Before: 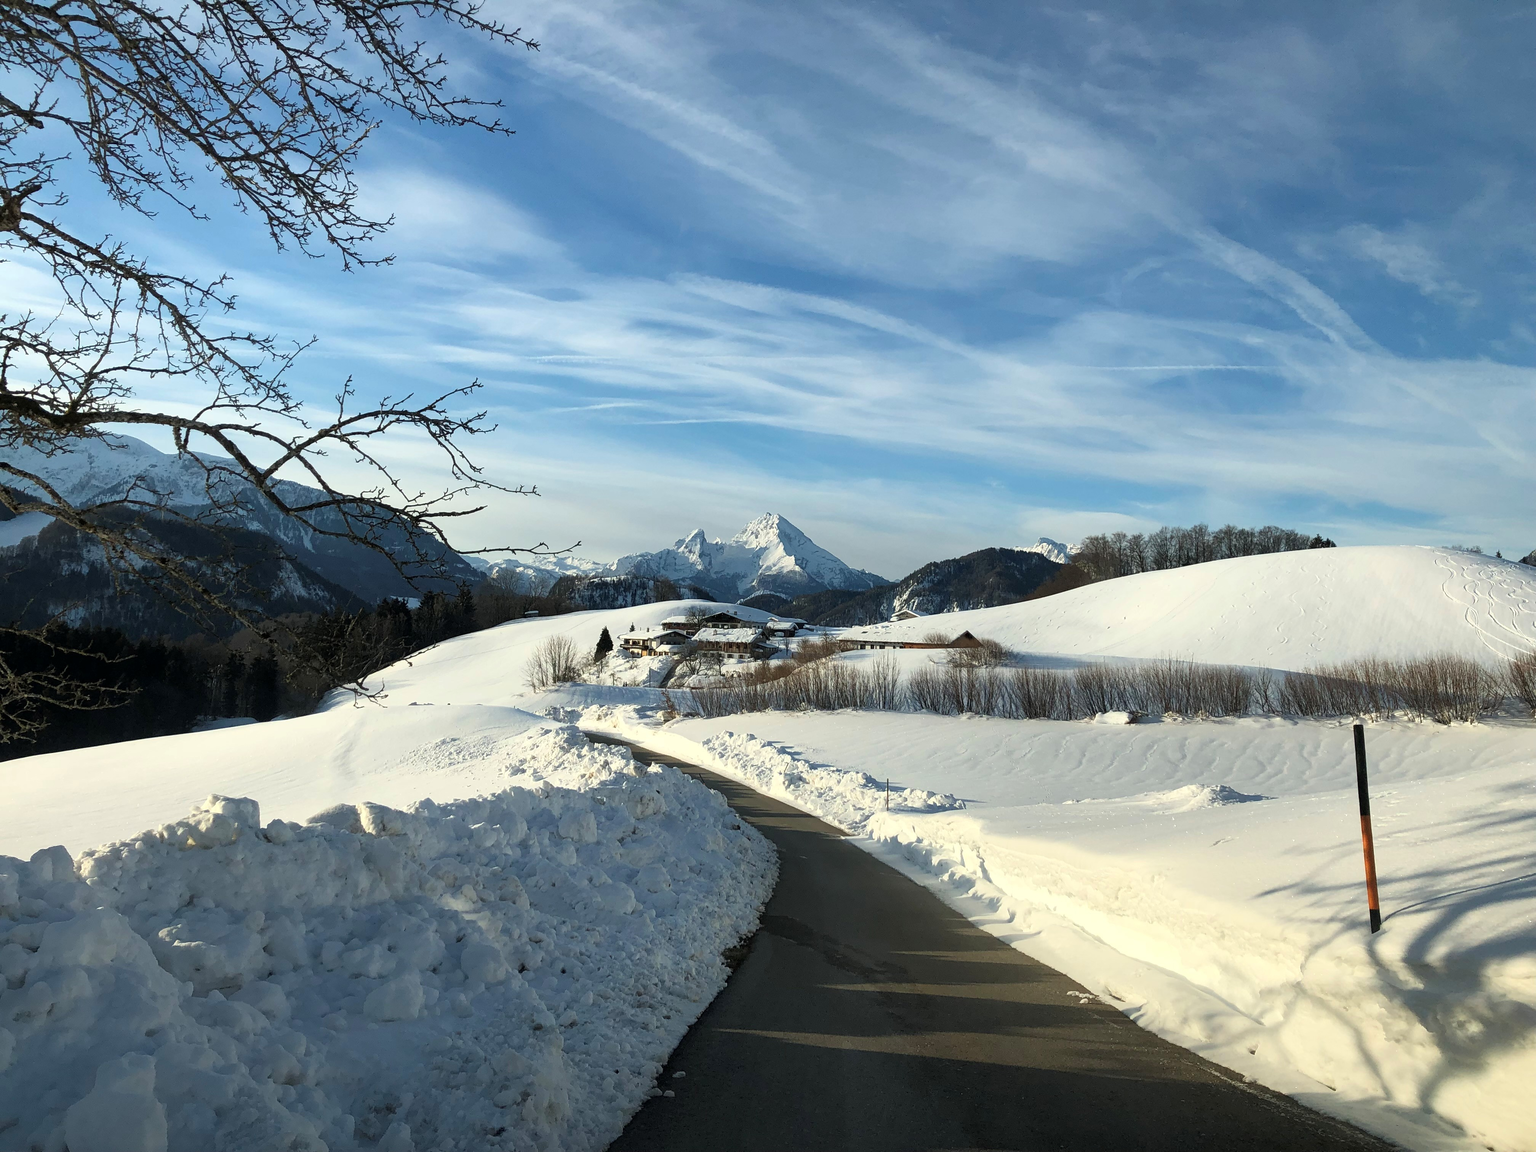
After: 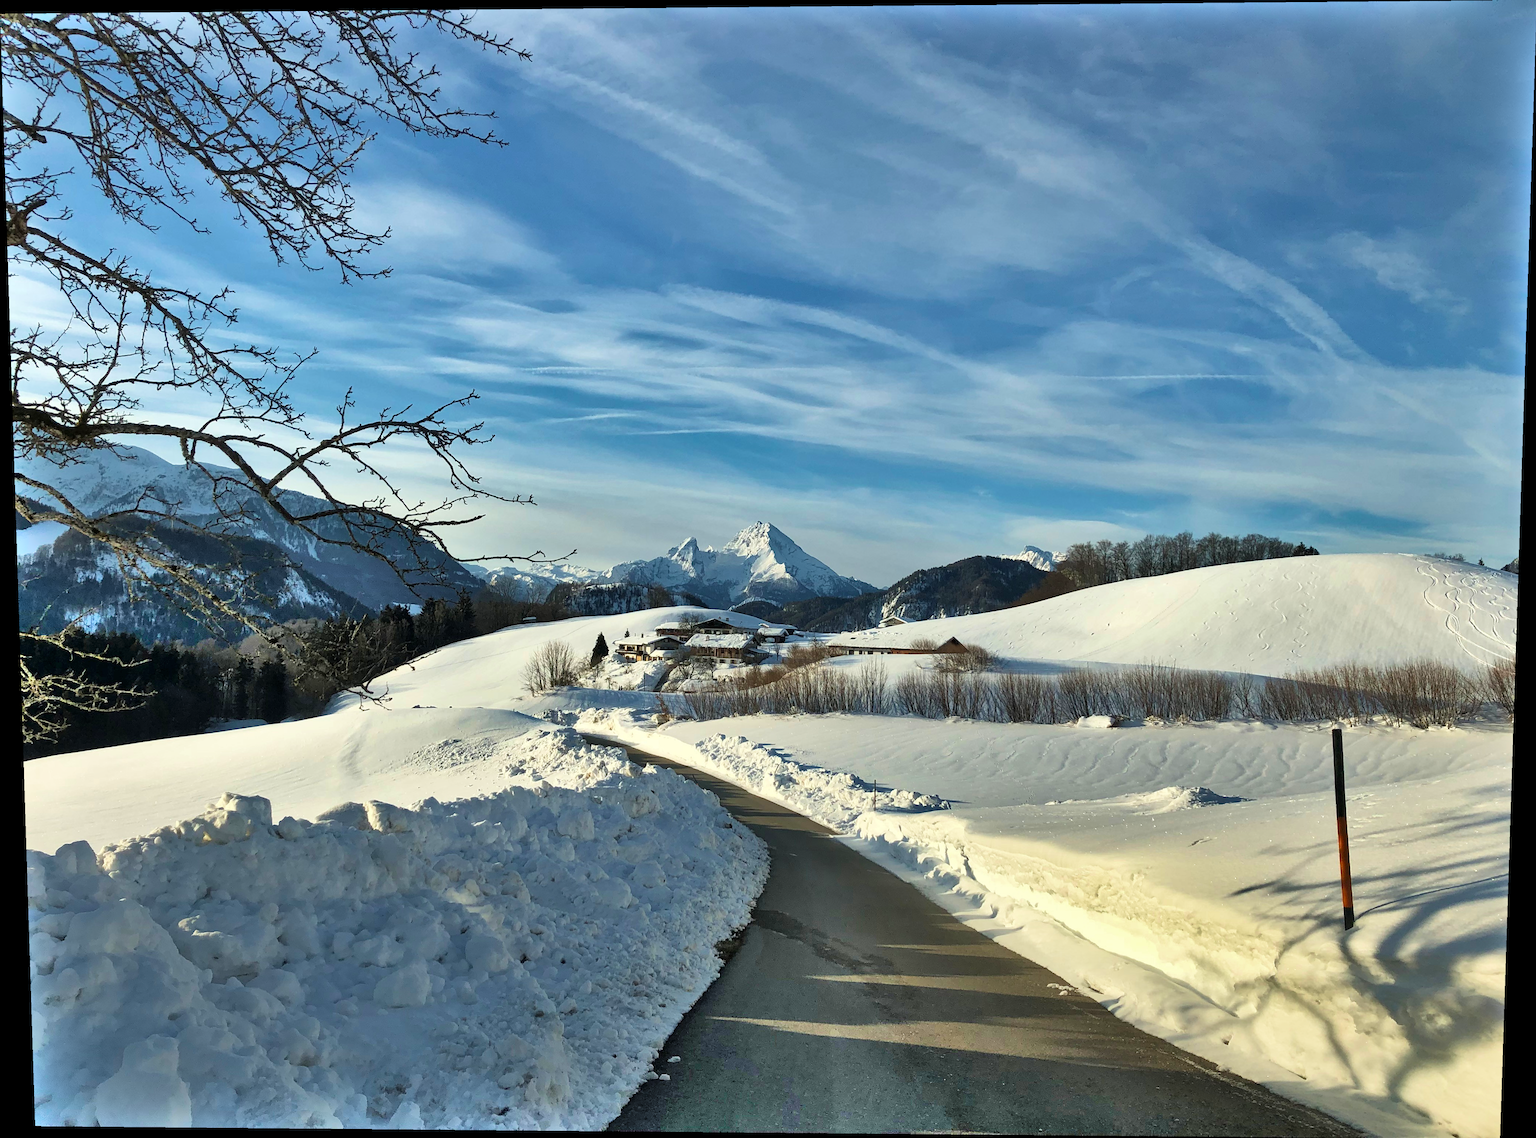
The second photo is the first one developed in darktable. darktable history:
rotate and perspective: lens shift (vertical) 0.048, lens shift (horizontal) -0.024, automatic cropping off
velvia: on, module defaults
shadows and highlights: shadows 75, highlights -60.85, soften with gaussian
